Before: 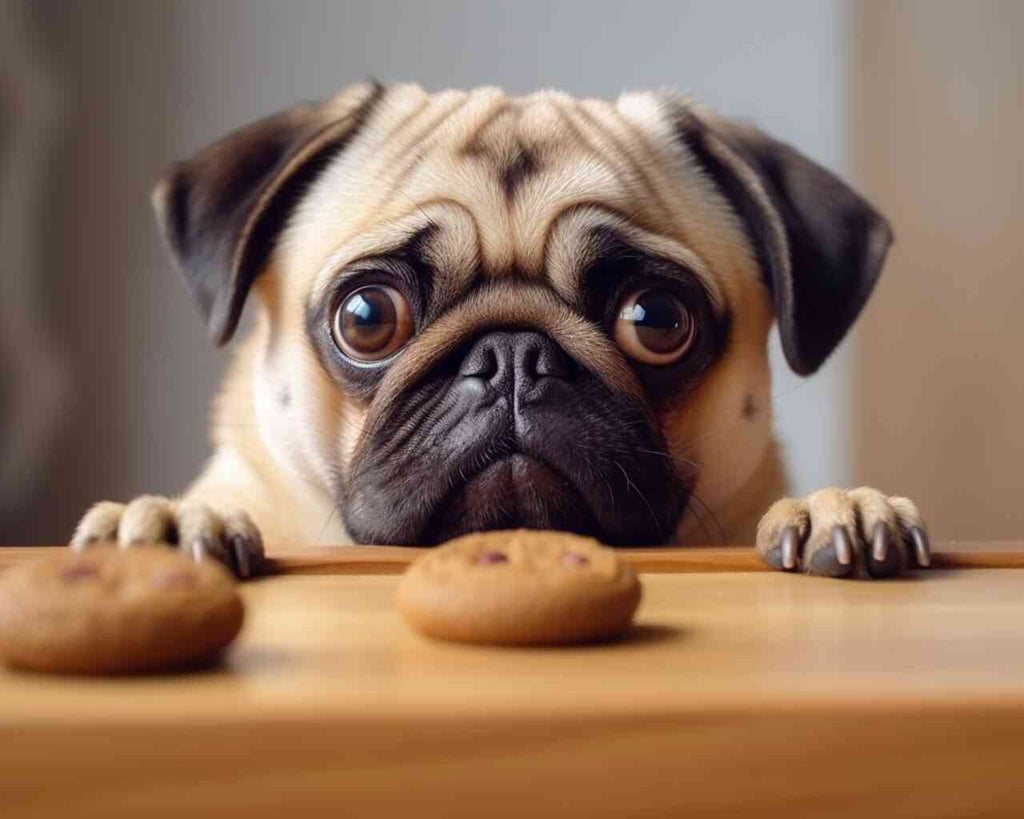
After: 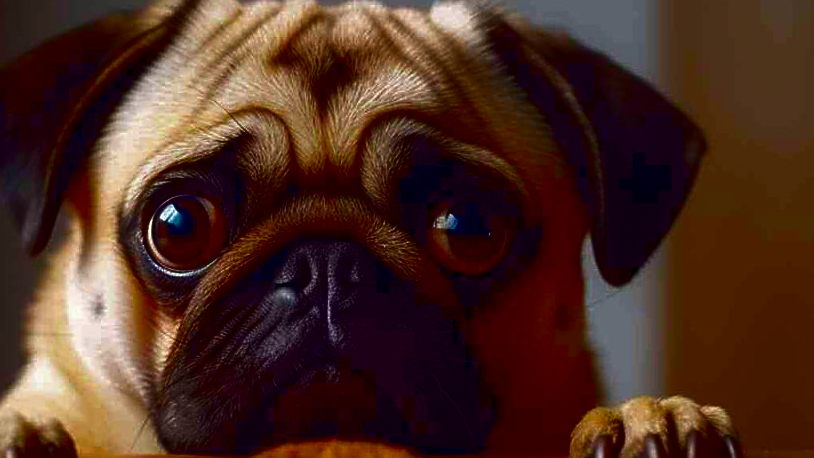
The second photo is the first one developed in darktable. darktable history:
contrast brightness saturation: brightness -0.997, saturation 0.986
crop: left 18.292%, top 11.117%, right 2.145%, bottom 32.858%
haze removal: strength -0.082, distance 0.361, compatibility mode true, adaptive false
sharpen: on, module defaults
tone equalizer: on, module defaults
